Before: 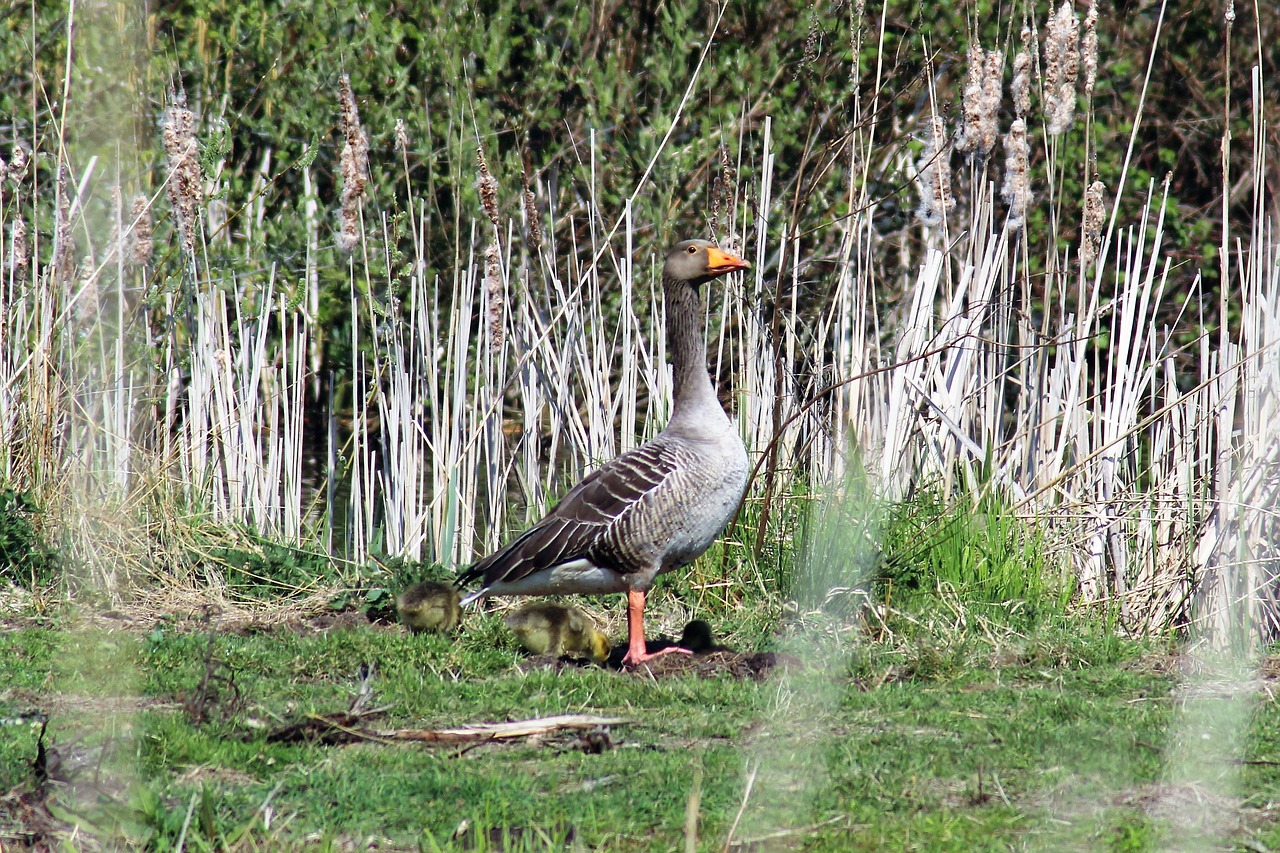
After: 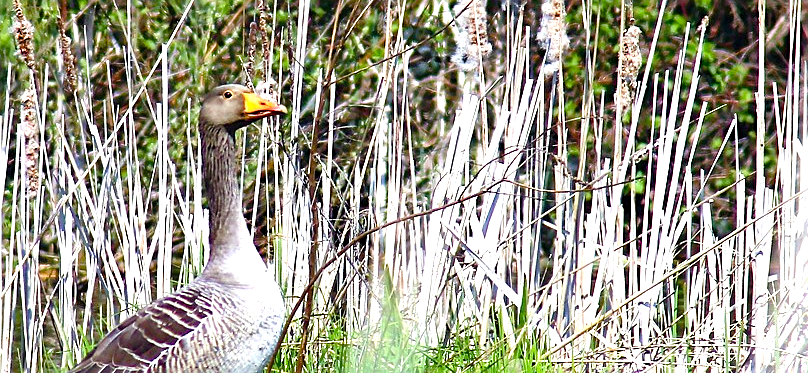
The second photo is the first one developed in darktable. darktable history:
crop: left 36.254%, top 18.234%, right 0.574%, bottom 38.036%
sharpen: on, module defaults
color balance rgb: linear chroma grading › global chroma 15.35%, perceptual saturation grading › global saturation 20%, perceptual saturation grading › highlights -25.335%, perceptual saturation grading › shadows 49.87%, global vibrance 20%
exposure: exposure 0.725 EV, compensate exposure bias true, compensate highlight preservation false
